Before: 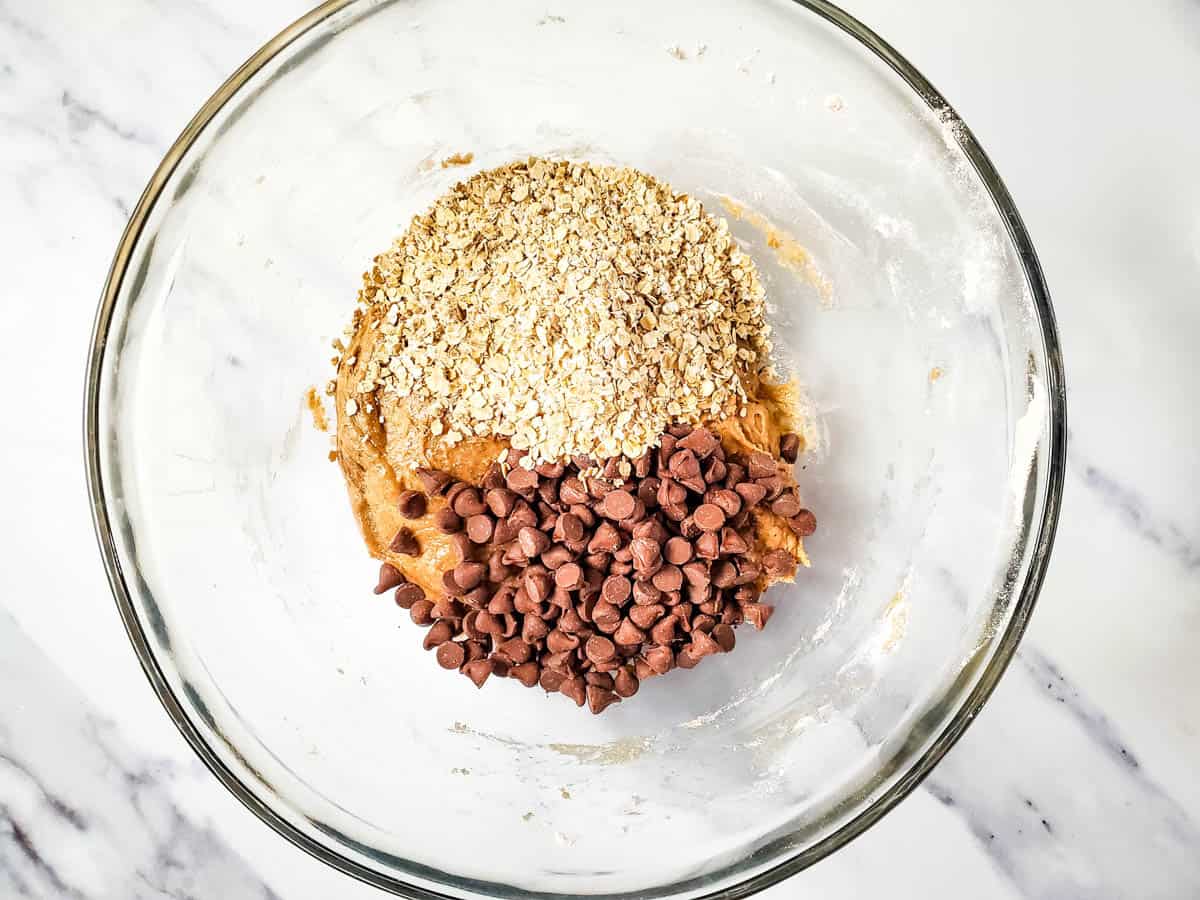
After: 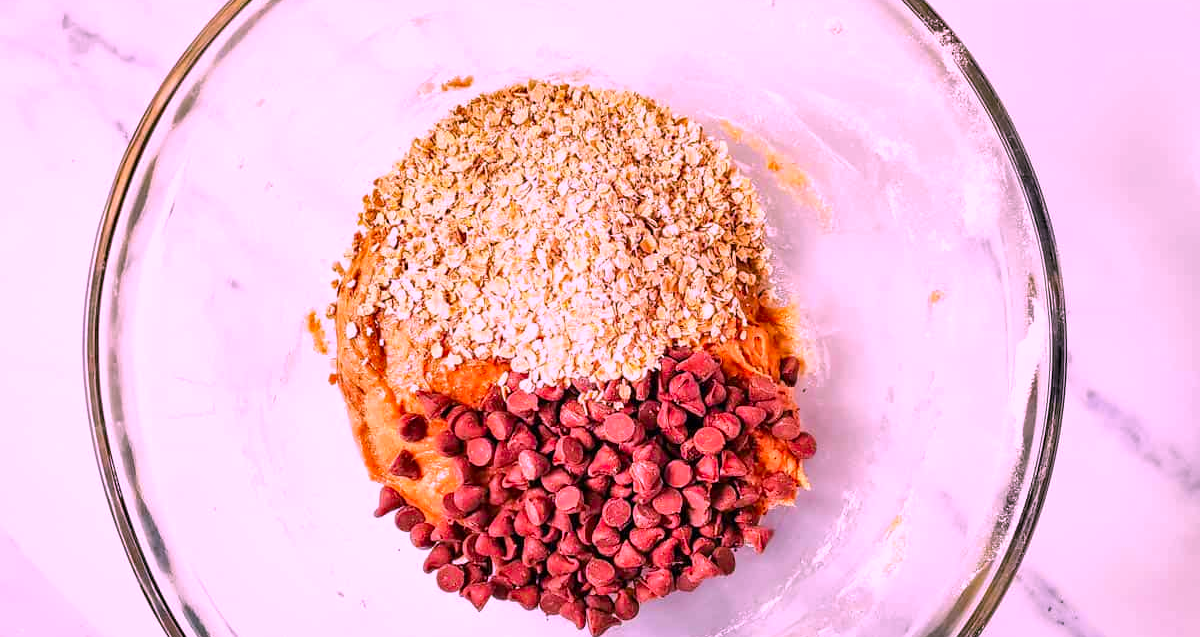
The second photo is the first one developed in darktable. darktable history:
shadows and highlights: shadows 24.95, highlights -26.44
contrast brightness saturation: saturation -0.086
crop and rotate: top 8.648%, bottom 20.513%
color correction: highlights a* 19.17, highlights b* -12, saturation 1.67
